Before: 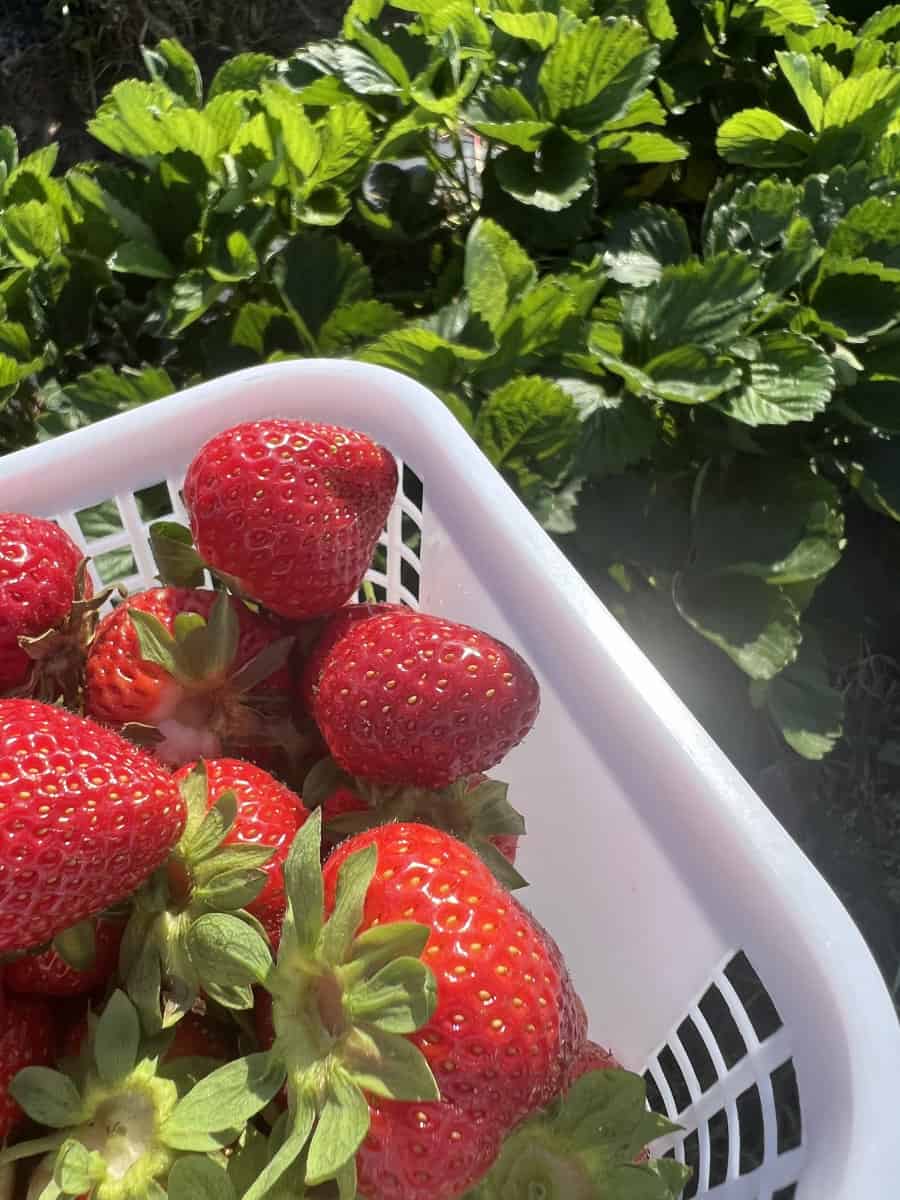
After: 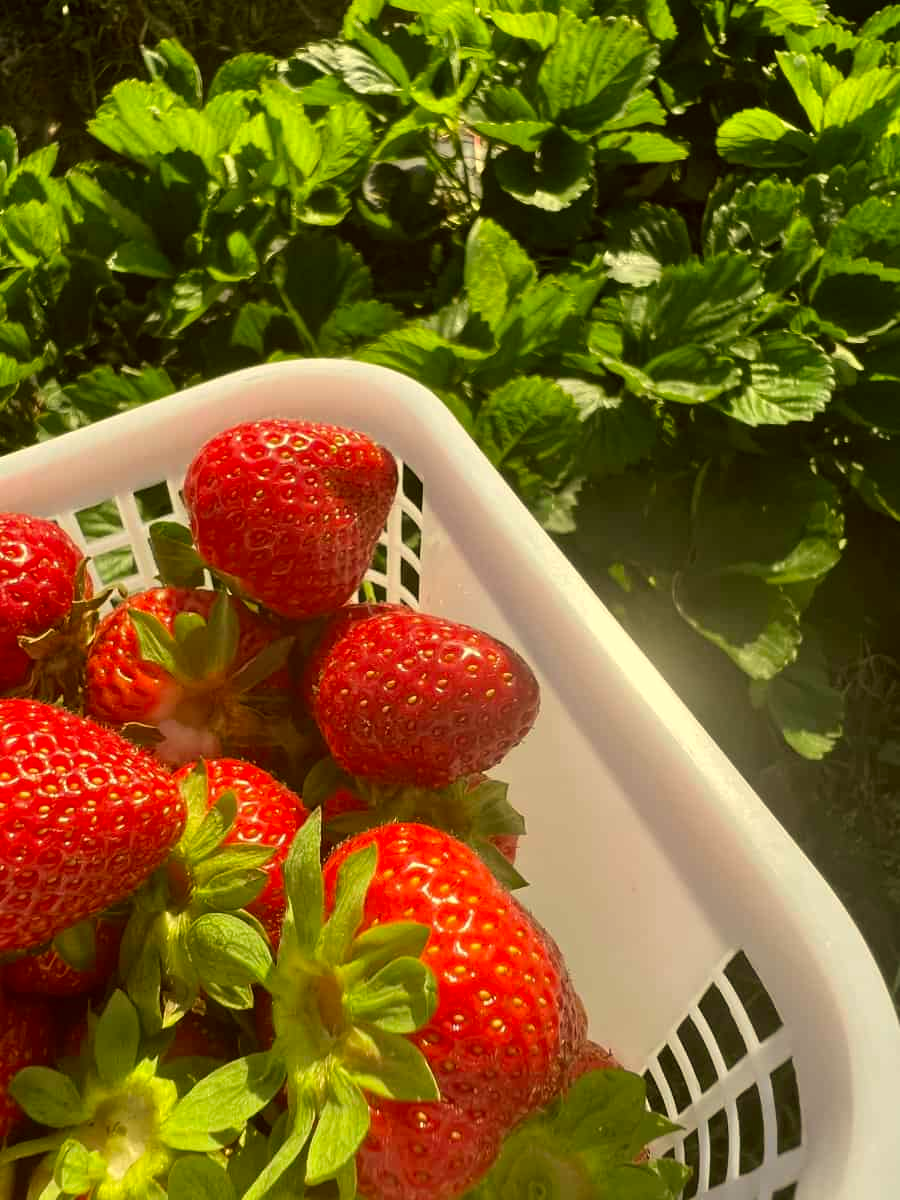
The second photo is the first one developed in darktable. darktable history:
color correction: highlights a* 0.1, highlights b* 28.98, shadows a* -0.161, shadows b* 21.16
